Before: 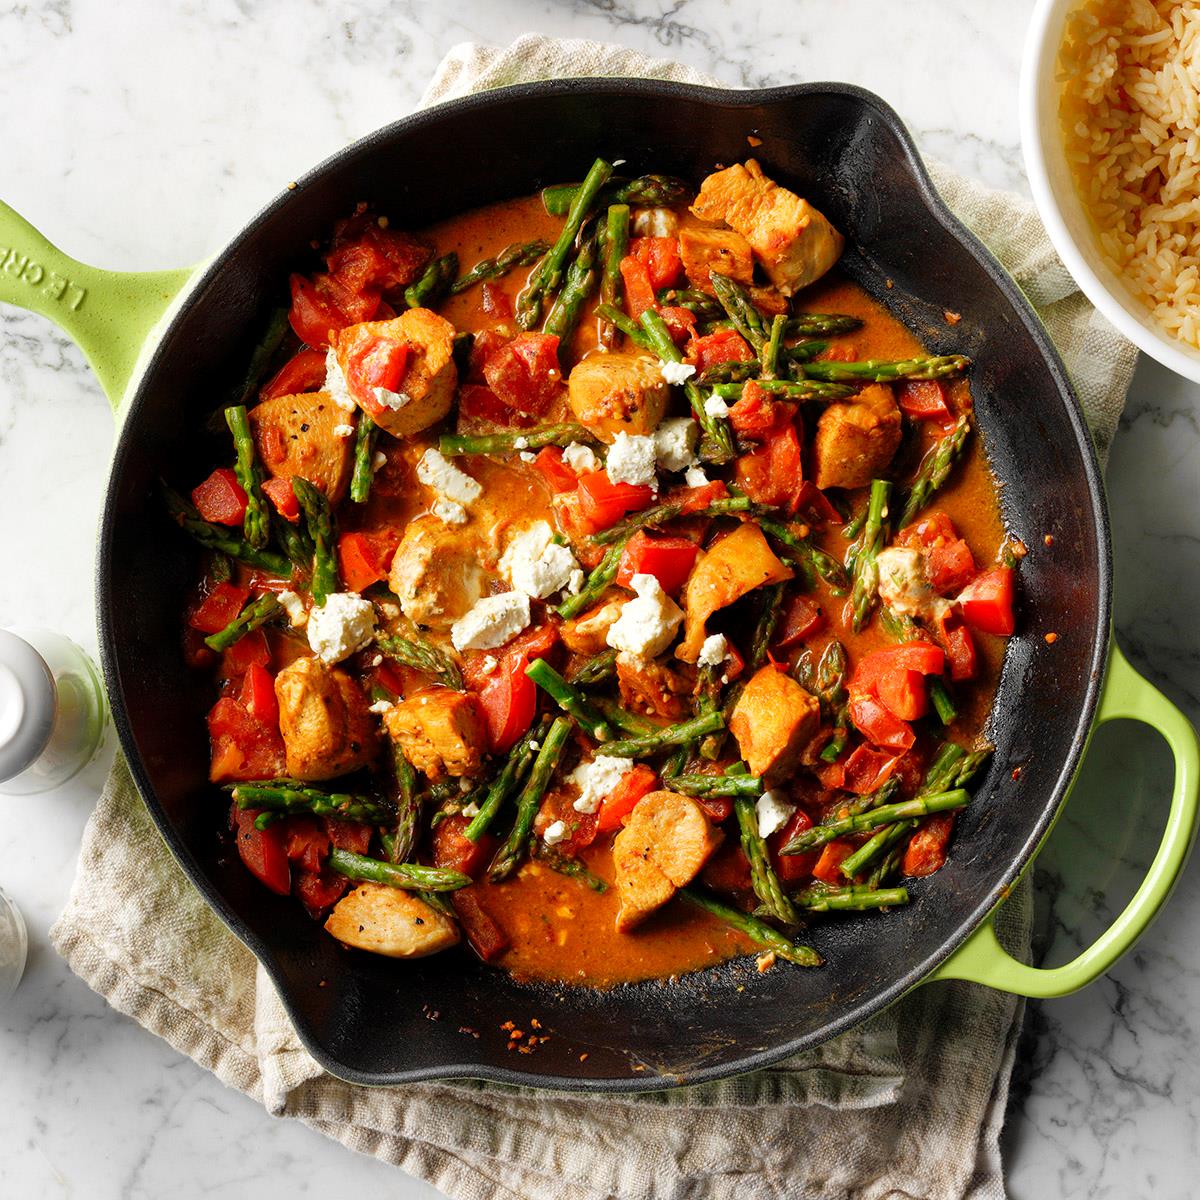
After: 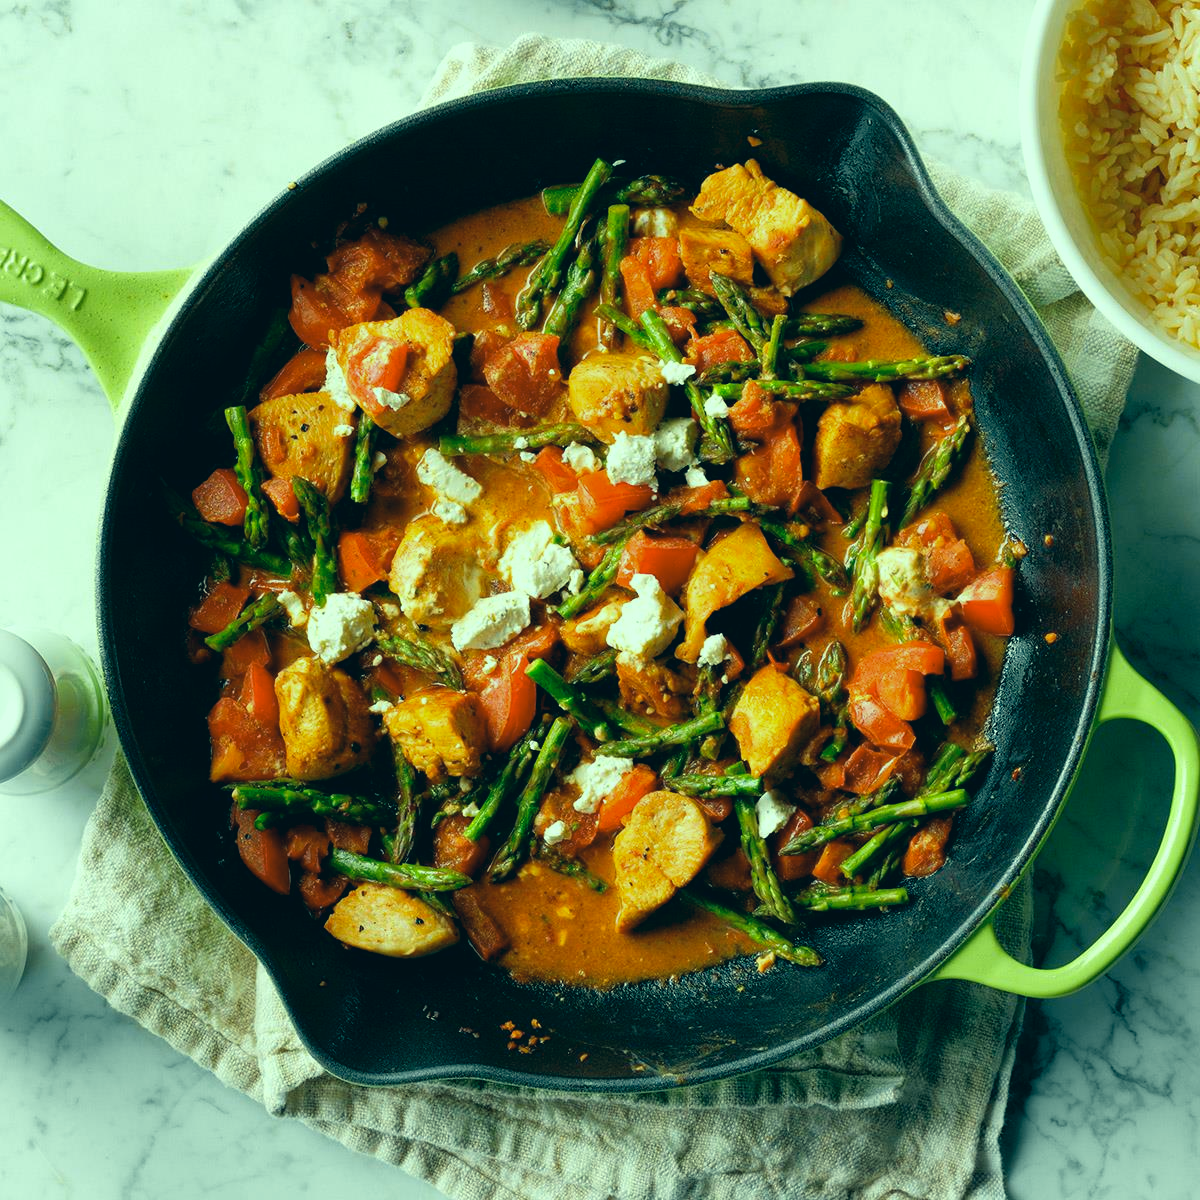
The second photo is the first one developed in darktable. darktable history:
color correction: highlights a* -19.99, highlights b* 9.8, shadows a* -19.97, shadows b* -11.56
